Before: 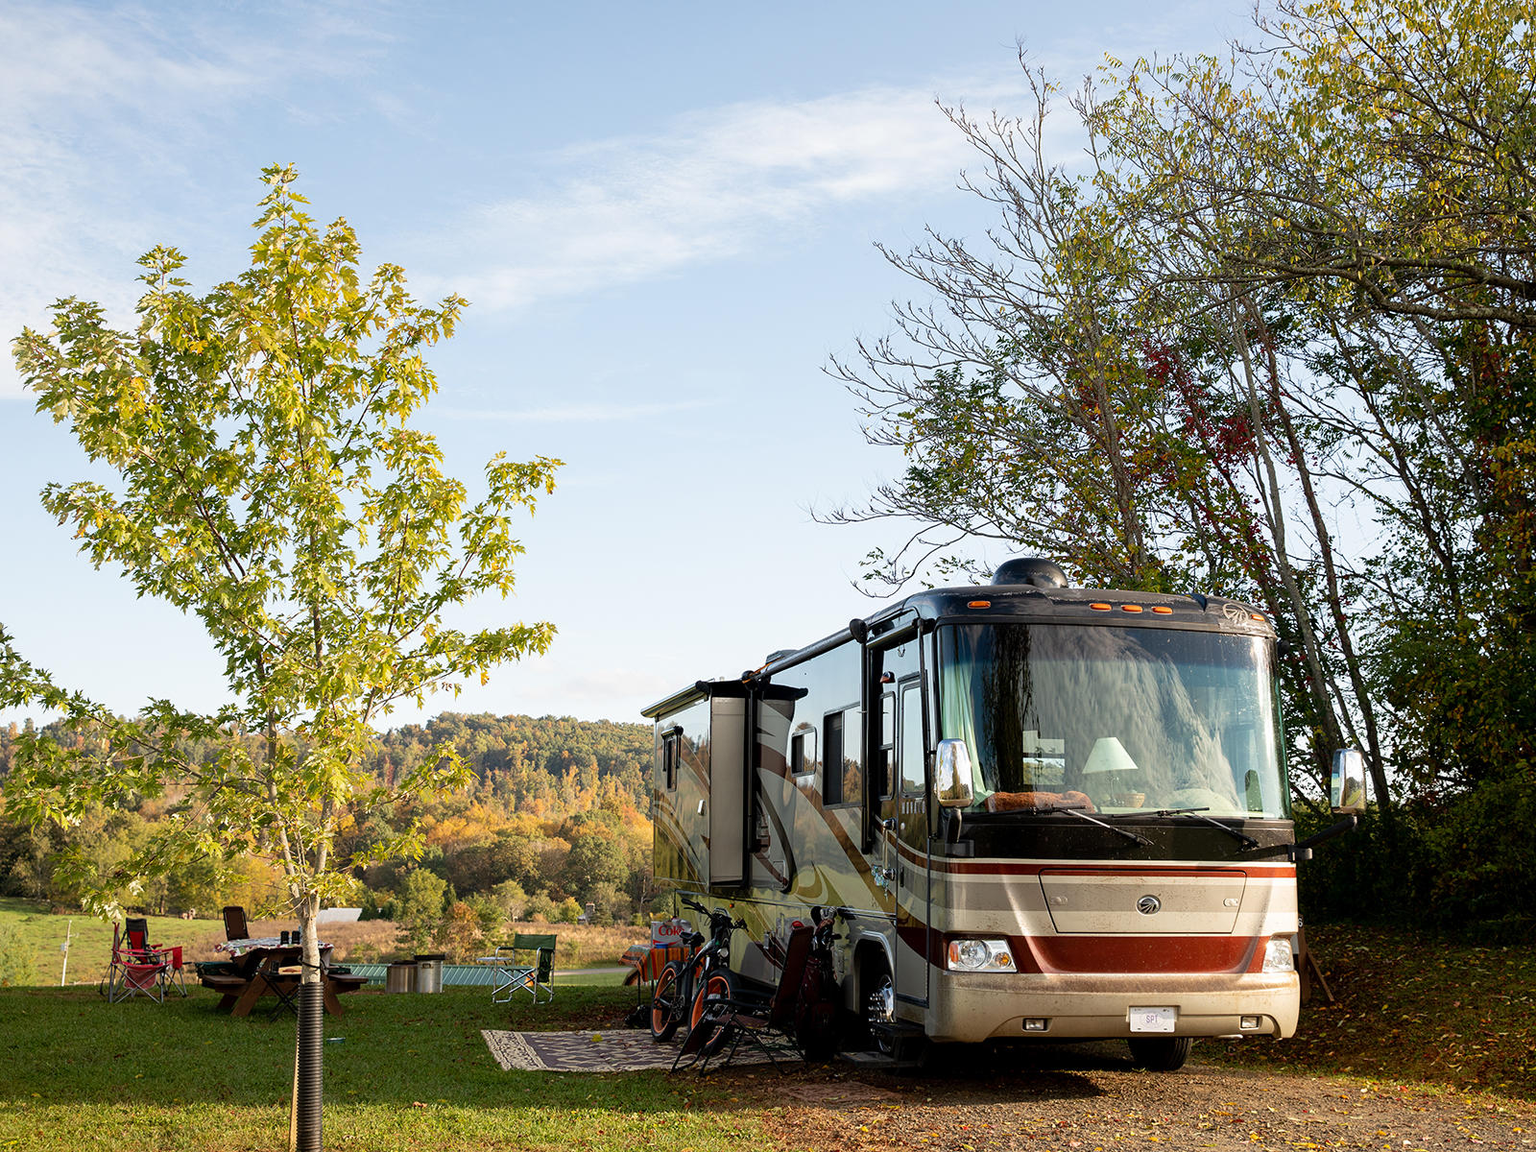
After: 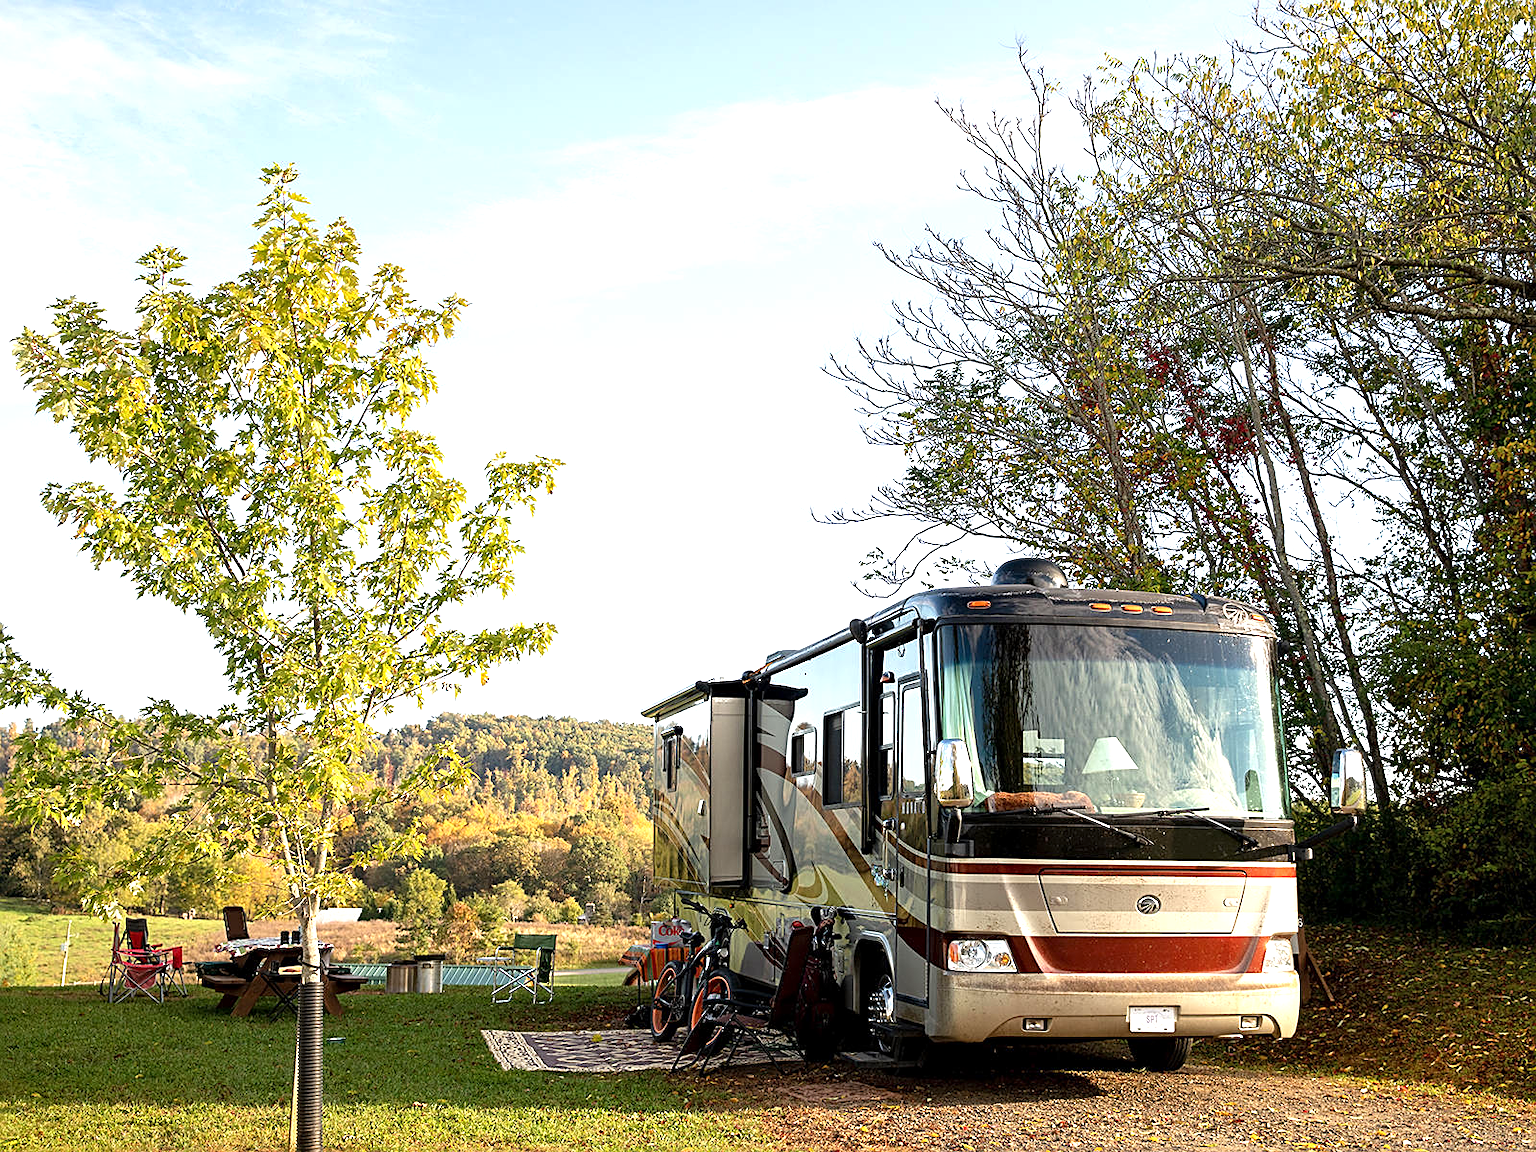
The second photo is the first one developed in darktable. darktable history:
sharpen: on, module defaults
exposure: black level correction 0, exposure 0.699 EV, compensate highlight preservation false
local contrast: mode bilateral grid, contrast 21, coarseness 50, detail 119%, midtone range 0.2
